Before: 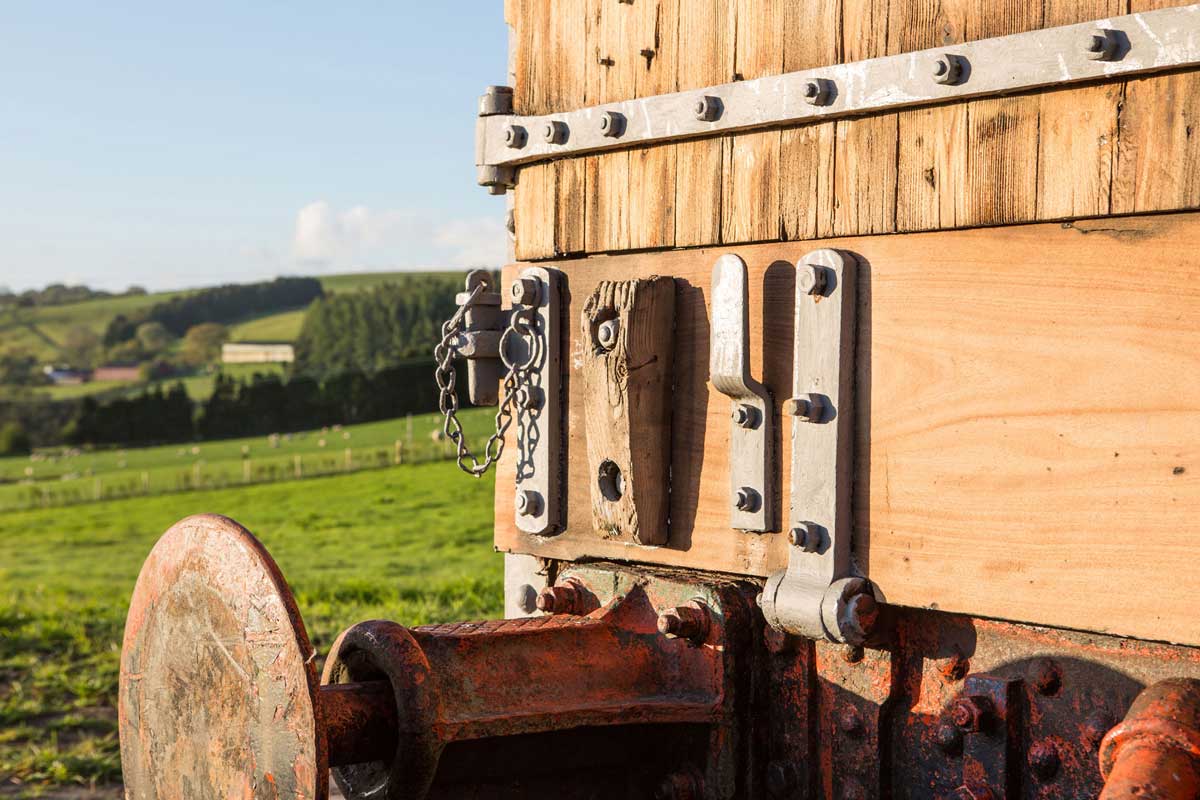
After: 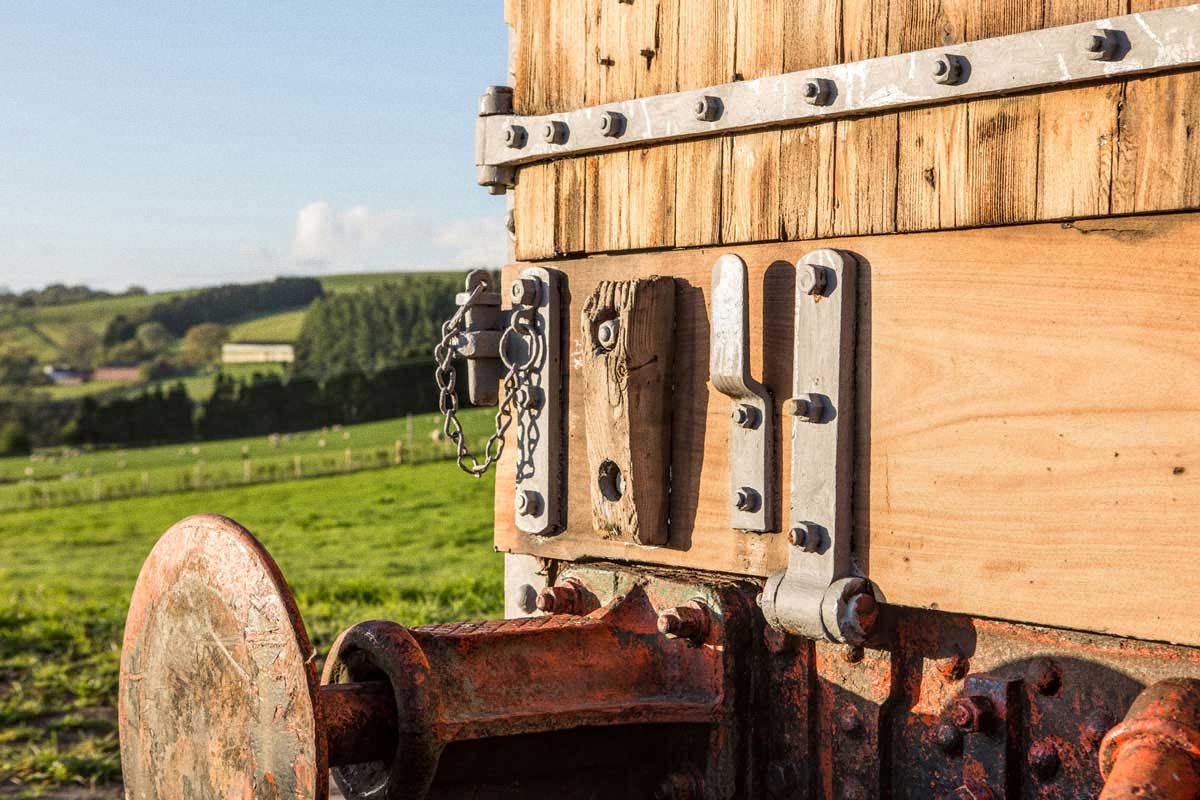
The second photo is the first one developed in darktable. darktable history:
rotate and perspective: automatic cropping original format, crop left 0, crop top 0
grain: coarseness 0.09 ISO, strength 10%
local contrast: on, module defaults
